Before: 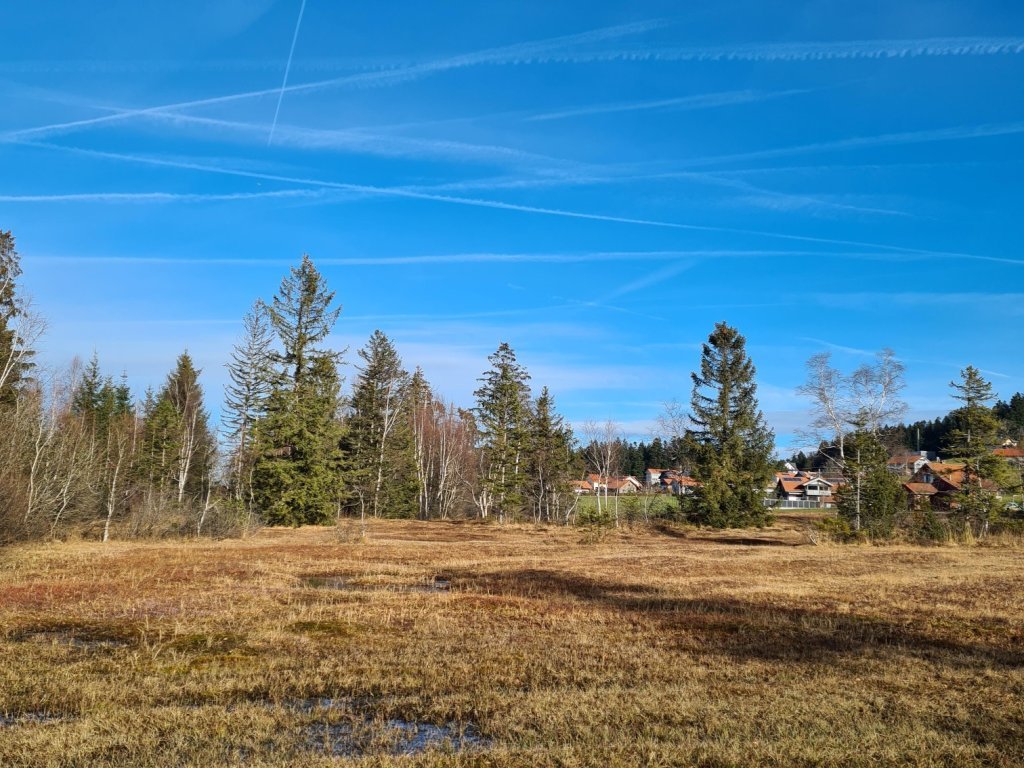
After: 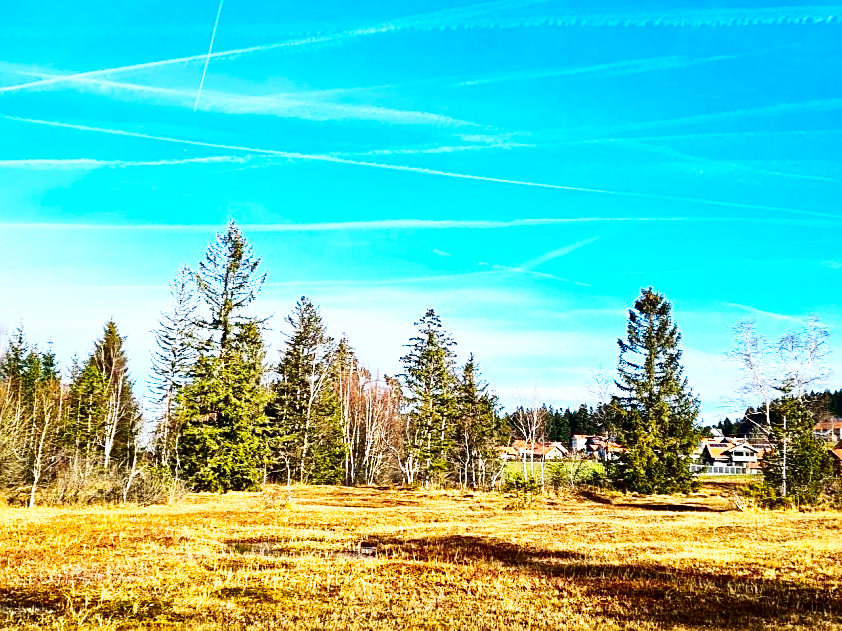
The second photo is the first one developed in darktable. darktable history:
crop and rotate: left 7.254%, top 4.48%, right 10.513%, bottom 13.239%
sharpen: amount 0.489
base curve: curves: ch0 [(0, 0) (0.018, 0.026) (0.143, 0.37) (0.33, 0.731) (0.458, 0.853) (0.735, 0.965) (0.905, 0.986) (1, 1)], preserve colors none
contrast brightness saturation: contrast 0.203, brightness -0.112, saturation 0.097
color balance rgb: perceptual saturation grading › global saturation 25.175%, perceptual brilliance grading › highlights 15.73%, perceptual brilliance grading › shadows -14.006%, global vibrance 20%
